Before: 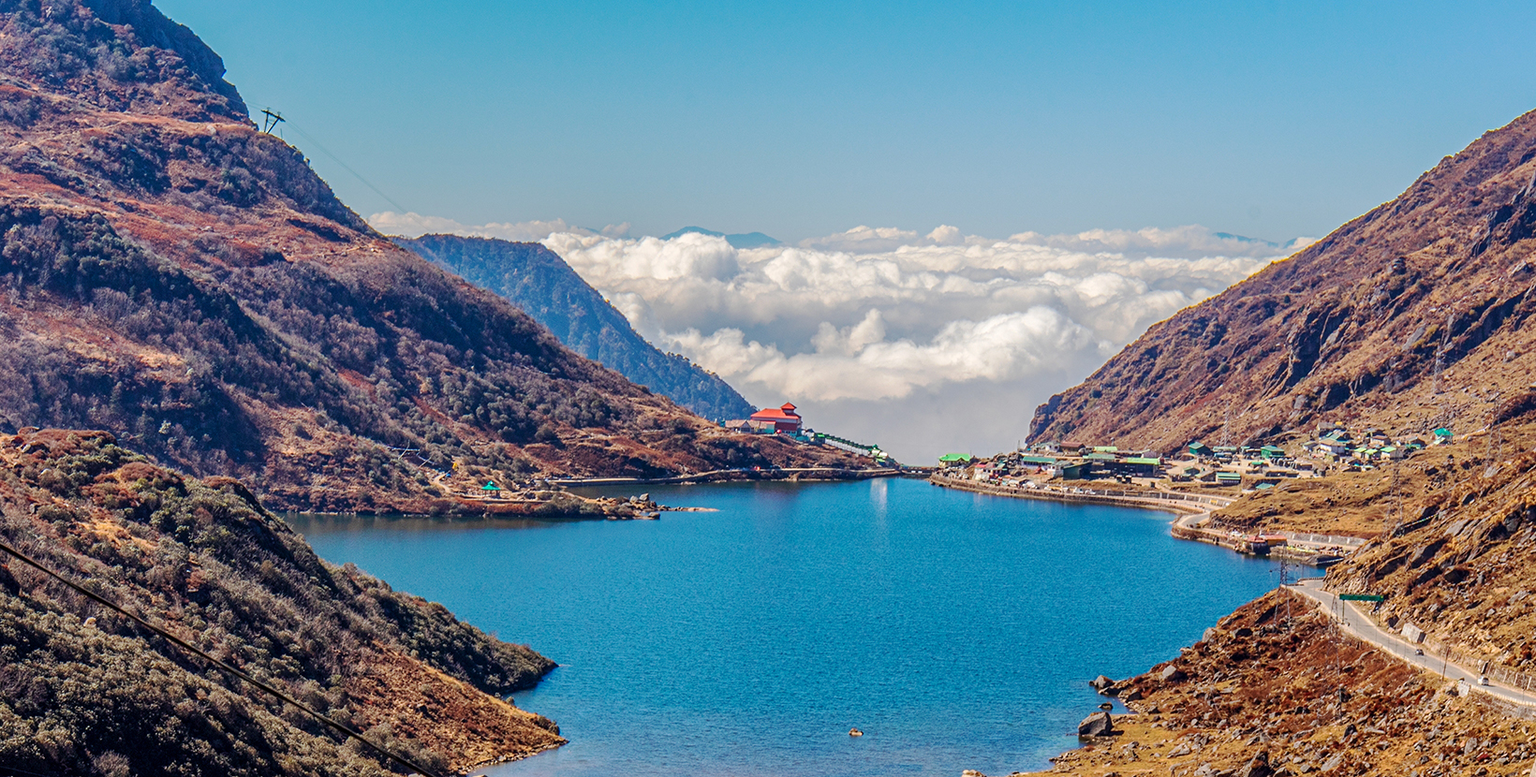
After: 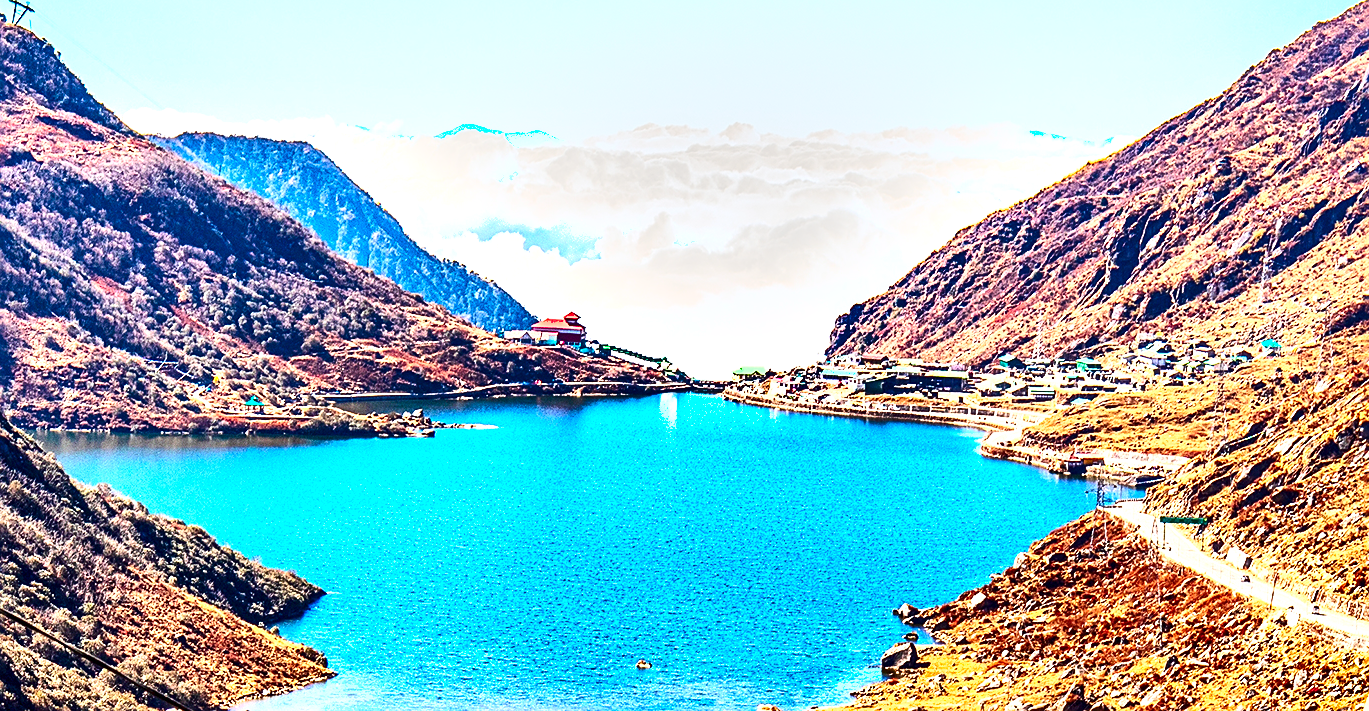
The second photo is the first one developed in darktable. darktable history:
contrast brightness saturation: contrast 0.21, brightness -0.113, saturation 0.213
crop: left 16.523%, top 14.229%
sharpen: radius 1.947
exposure: black level correction 0, exposure 1.683 EV, compensate exposure bias true, compensate highlight preservation false
shadows and highlights: low approximation 0.01, soften with gaussian
